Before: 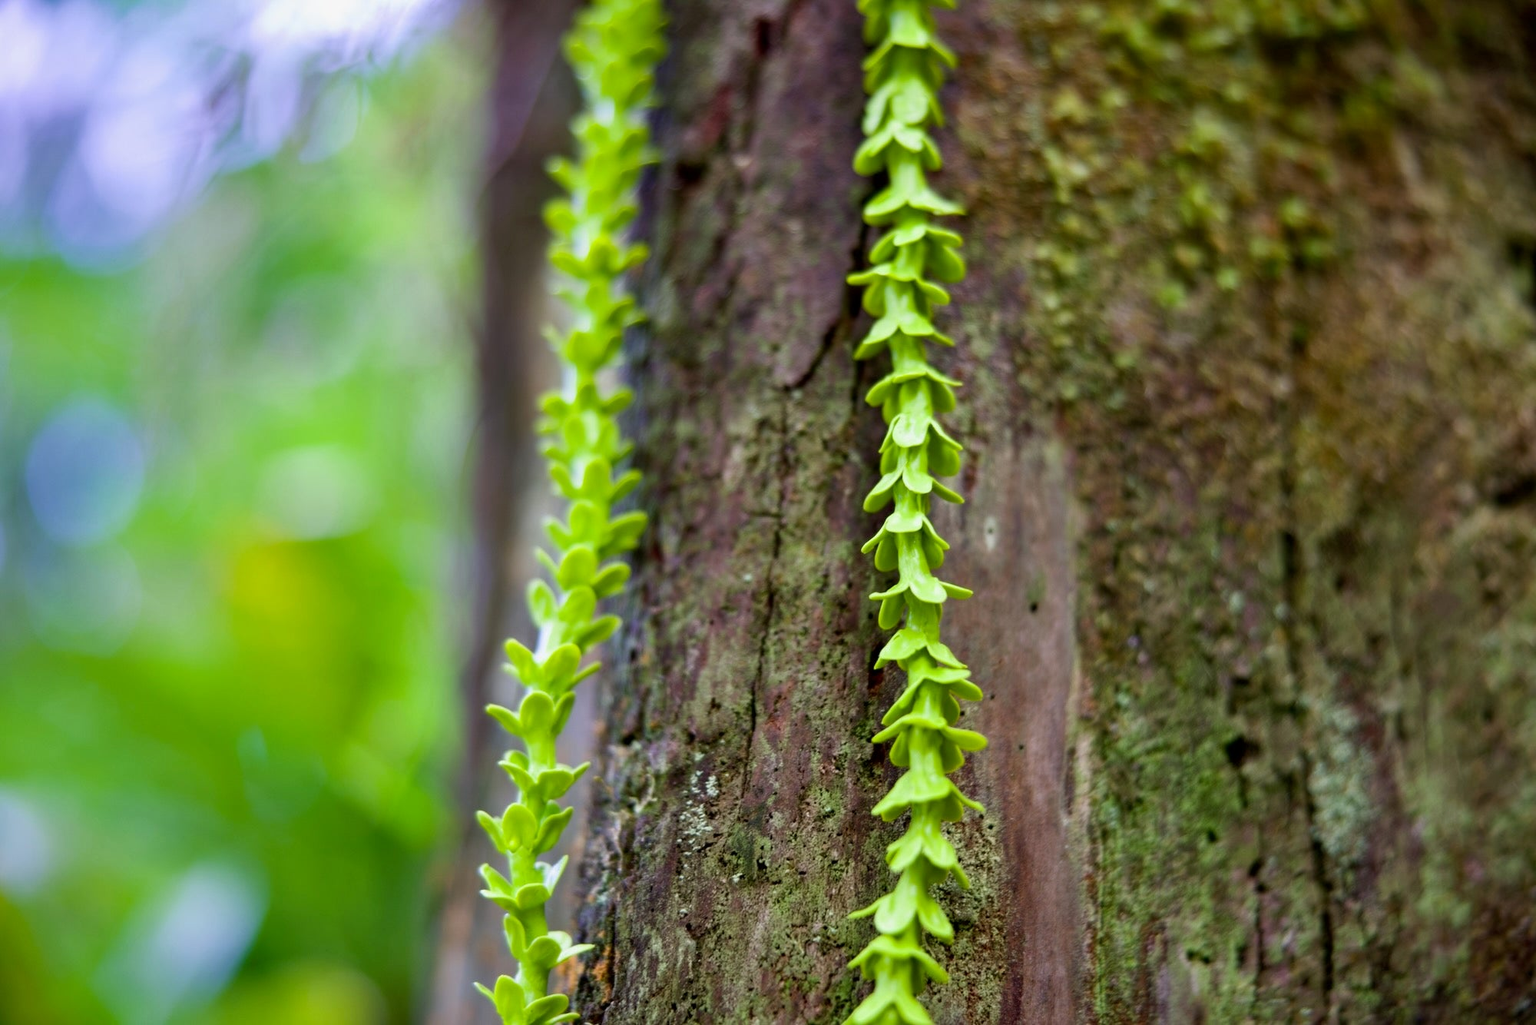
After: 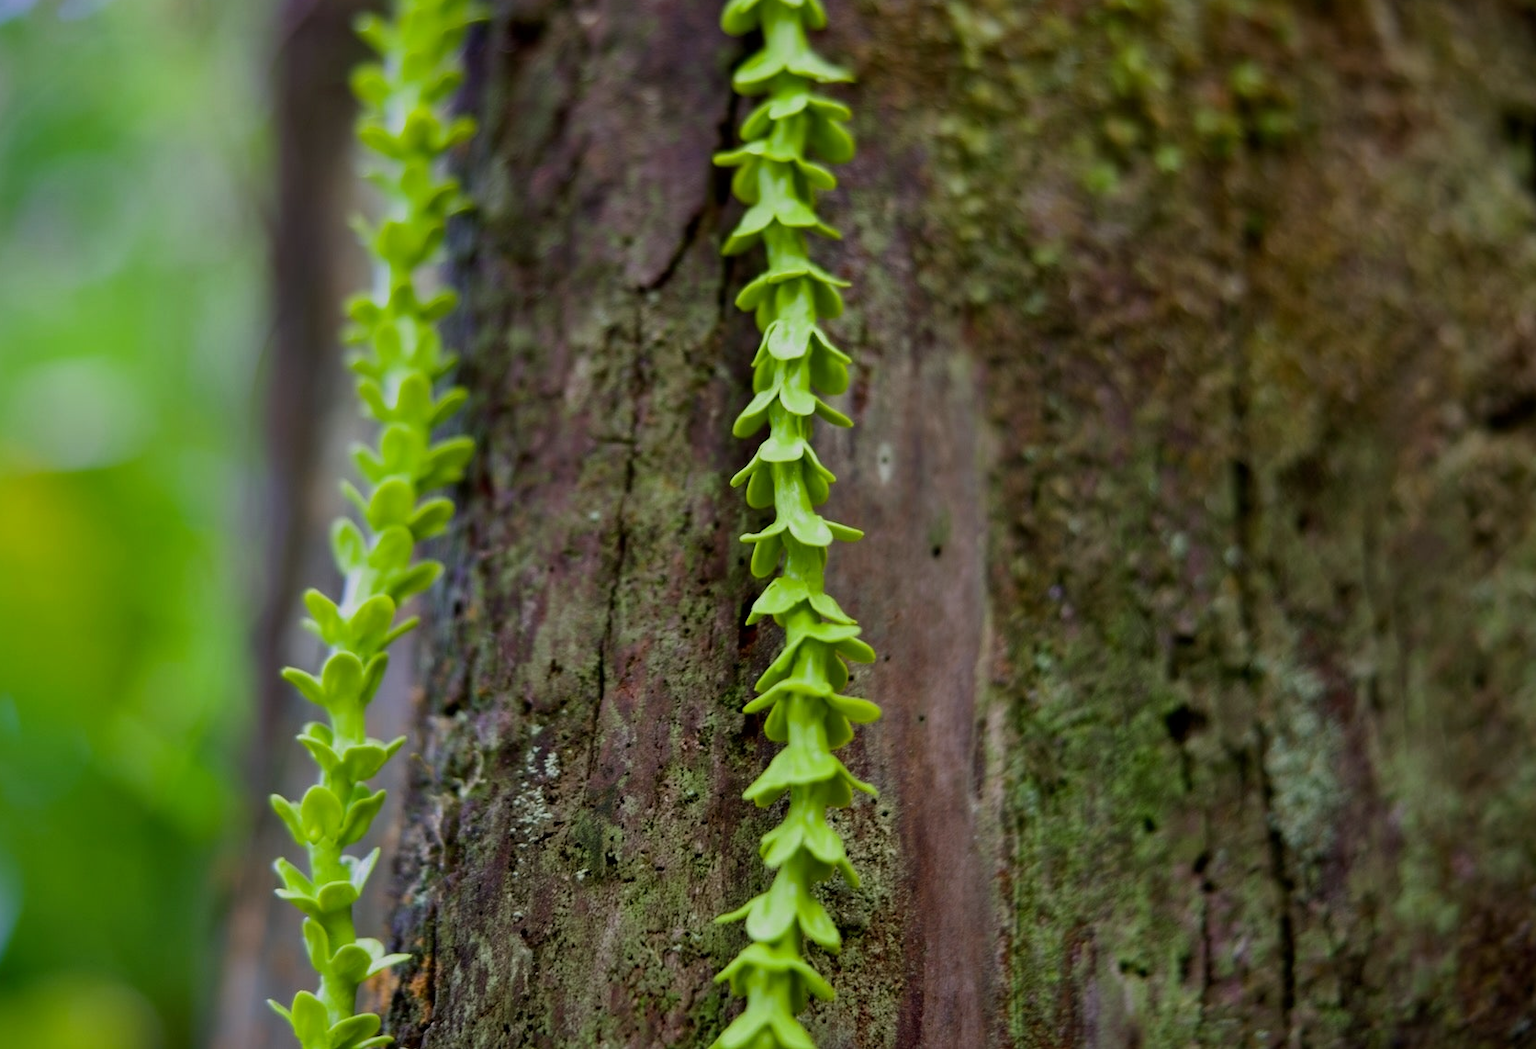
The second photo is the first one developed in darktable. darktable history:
exposure: exposure -0.582 EV, compensate highlight preservation false
crop: left 16.315%, top 14.246%
